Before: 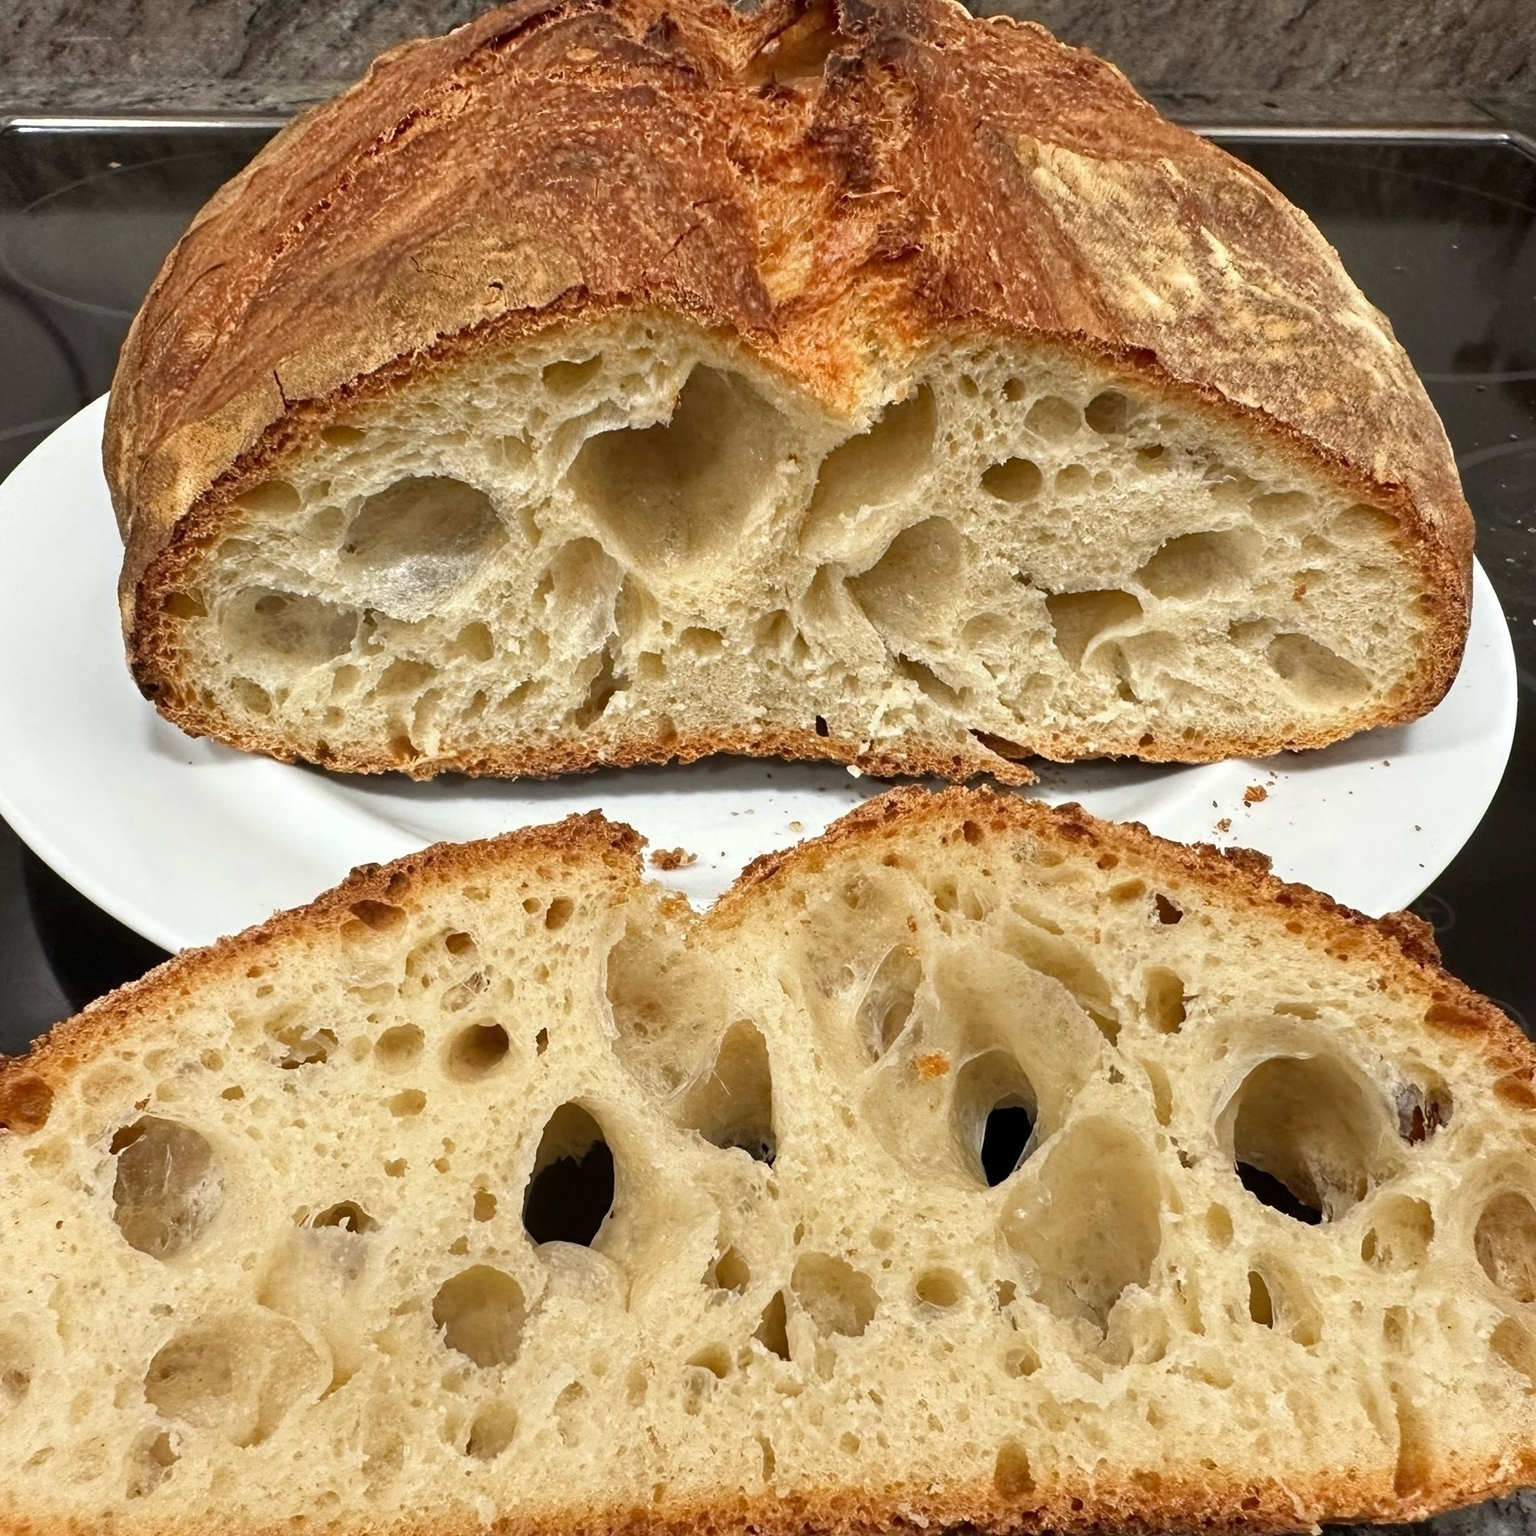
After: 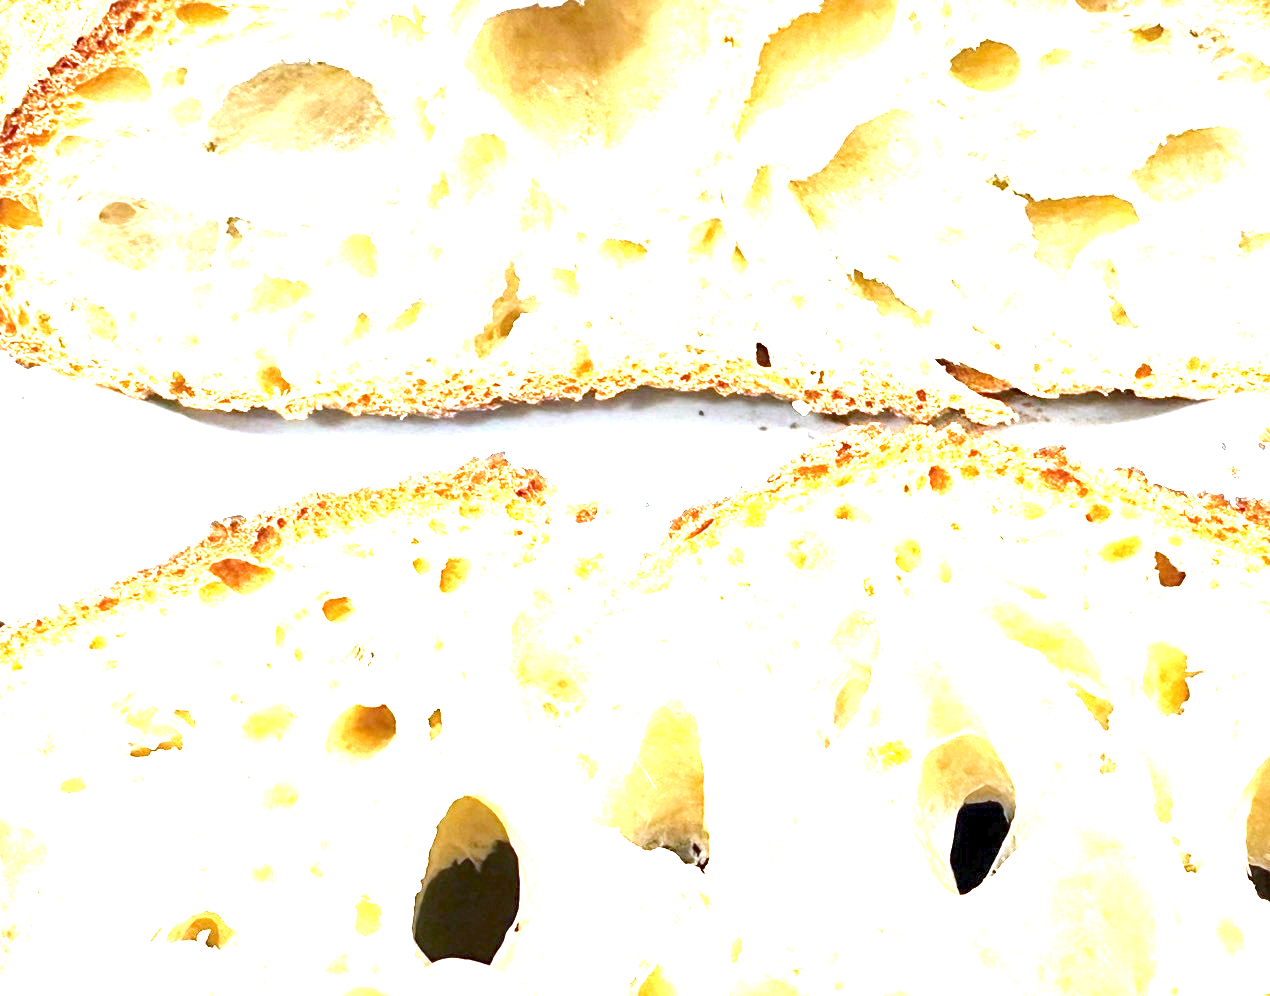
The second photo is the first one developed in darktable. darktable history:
exposure: exposure 3 EV, compensate highlight preservation false
crop: left 11.123%, top 27.61%, right 18.3%, bottom 17.034%
sharpen: radius 5.325, amount 0.312, threshold 26.433
white balance: red 0.948, green 1.02, blue 1.176
